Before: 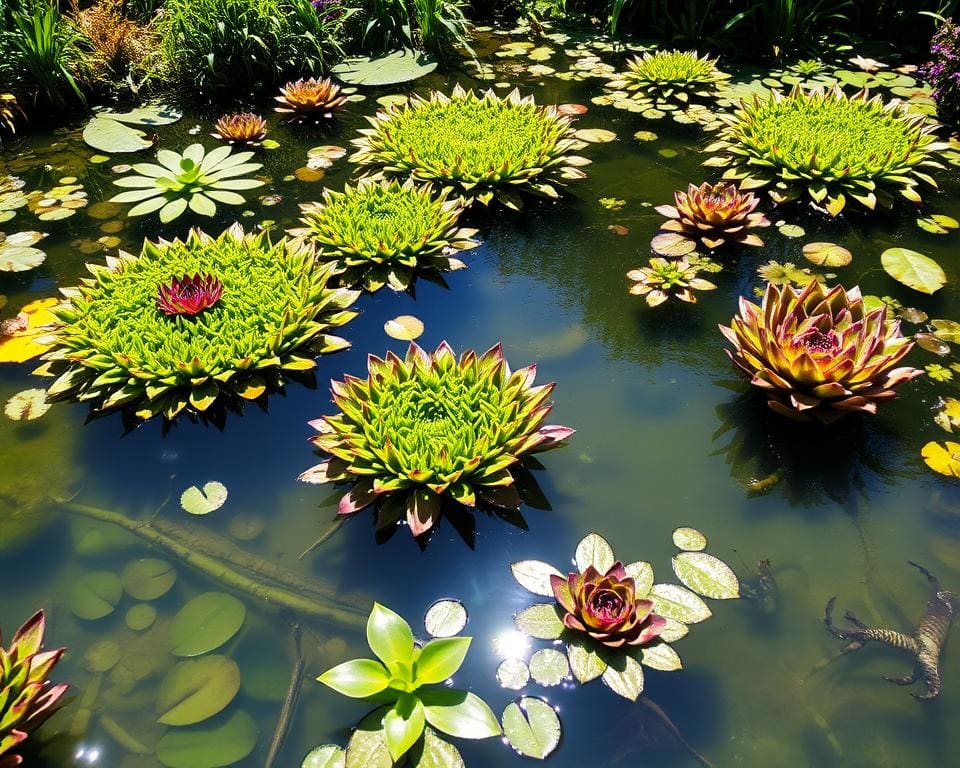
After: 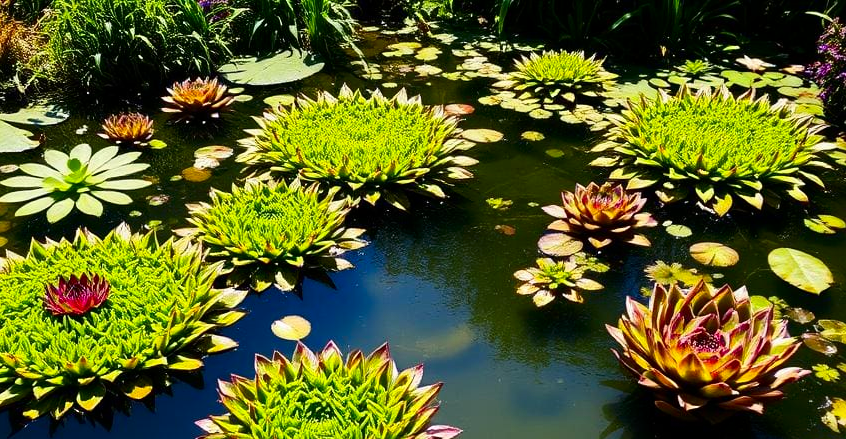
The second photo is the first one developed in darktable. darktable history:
contrast brightness saturation: contrast 0.13, brightness -0.05, saturation 0.16
crop and rotate: left 11.812%, bottom 42.776%
